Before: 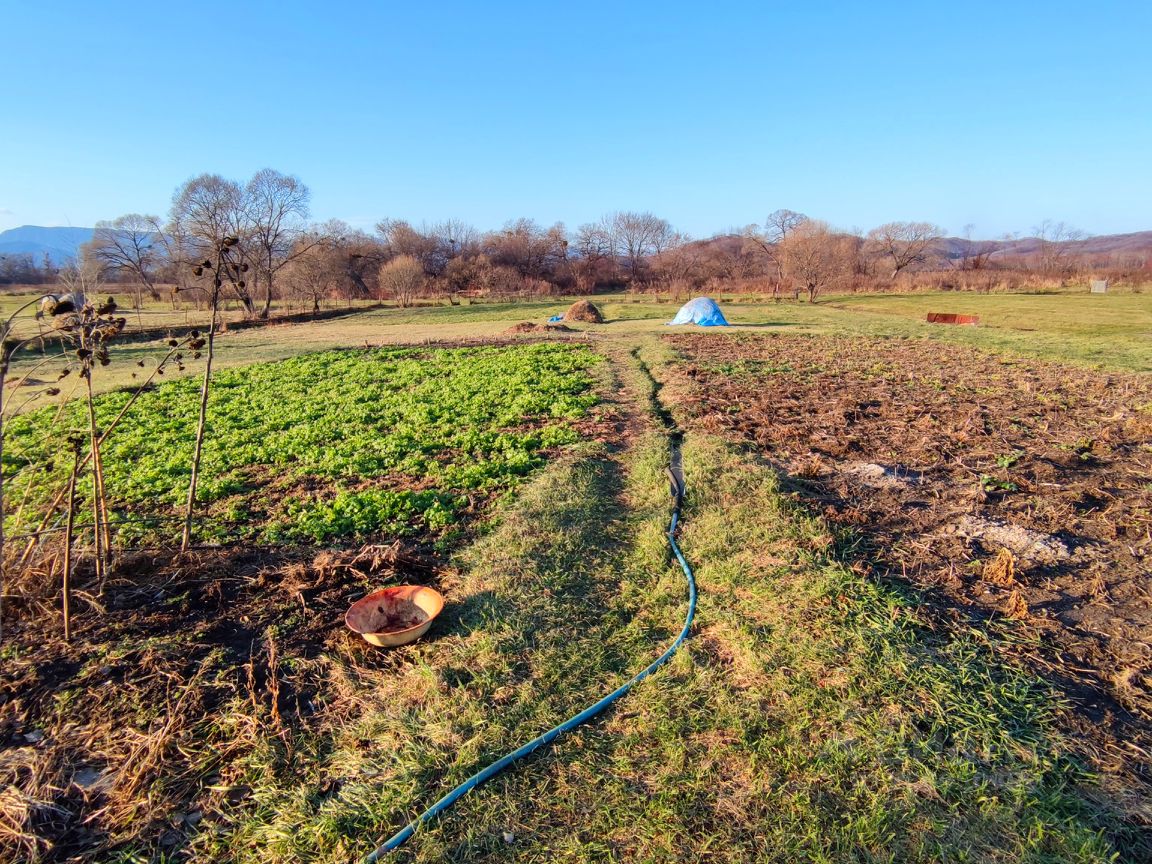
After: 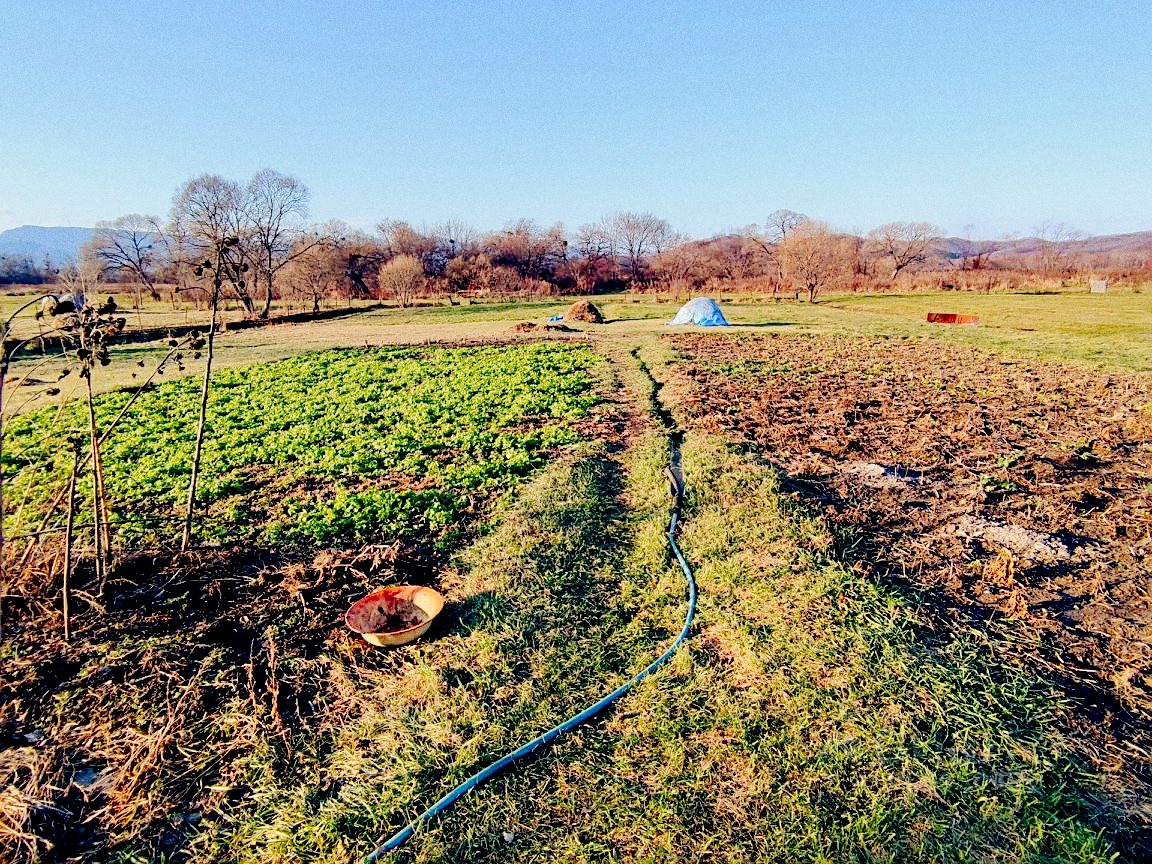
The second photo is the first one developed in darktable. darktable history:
color balance: lift [0.975, 0.993, 1, 1.015], gamma [1.1, 1, 1, 0.945], gain [1, 1.04, 1, 0.95]
sharpen: on, module defaults
color balance rgb: contrast -10%
grain: coarseness 0.09 ISO
tone curve: curves: ch0 [(0, 0) (0.003, 0) (0.011, 0.001) (0.025, 0.003) (0.044, 0.005) (0.069, 0.012) (0.1, 0.023) (0.136, 0.039) (0.177, 0.088) (0.224, 0.15) (0.277, 0.24) (0.335, 0.337) (0.399, 0.437) (0.468, 0.535) (0.543, 0.629) (0.623, 0.71) (0.709, 0.782) (0.801, 0.856) (0.898, 0.94) (1, 1)], preserve colors none
